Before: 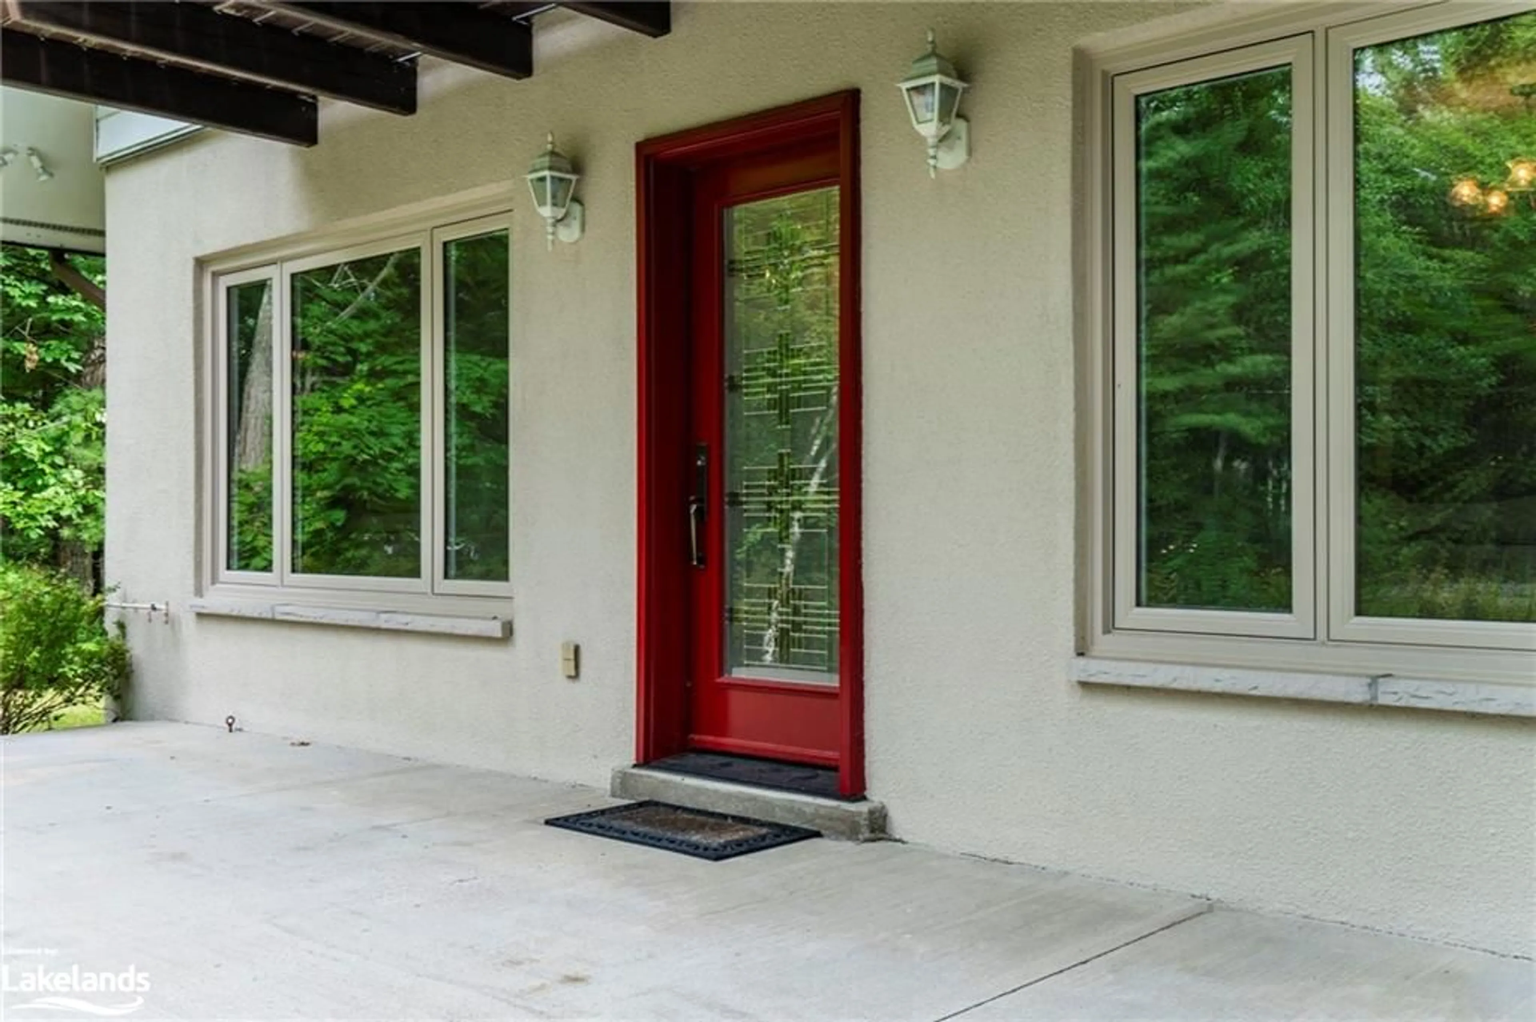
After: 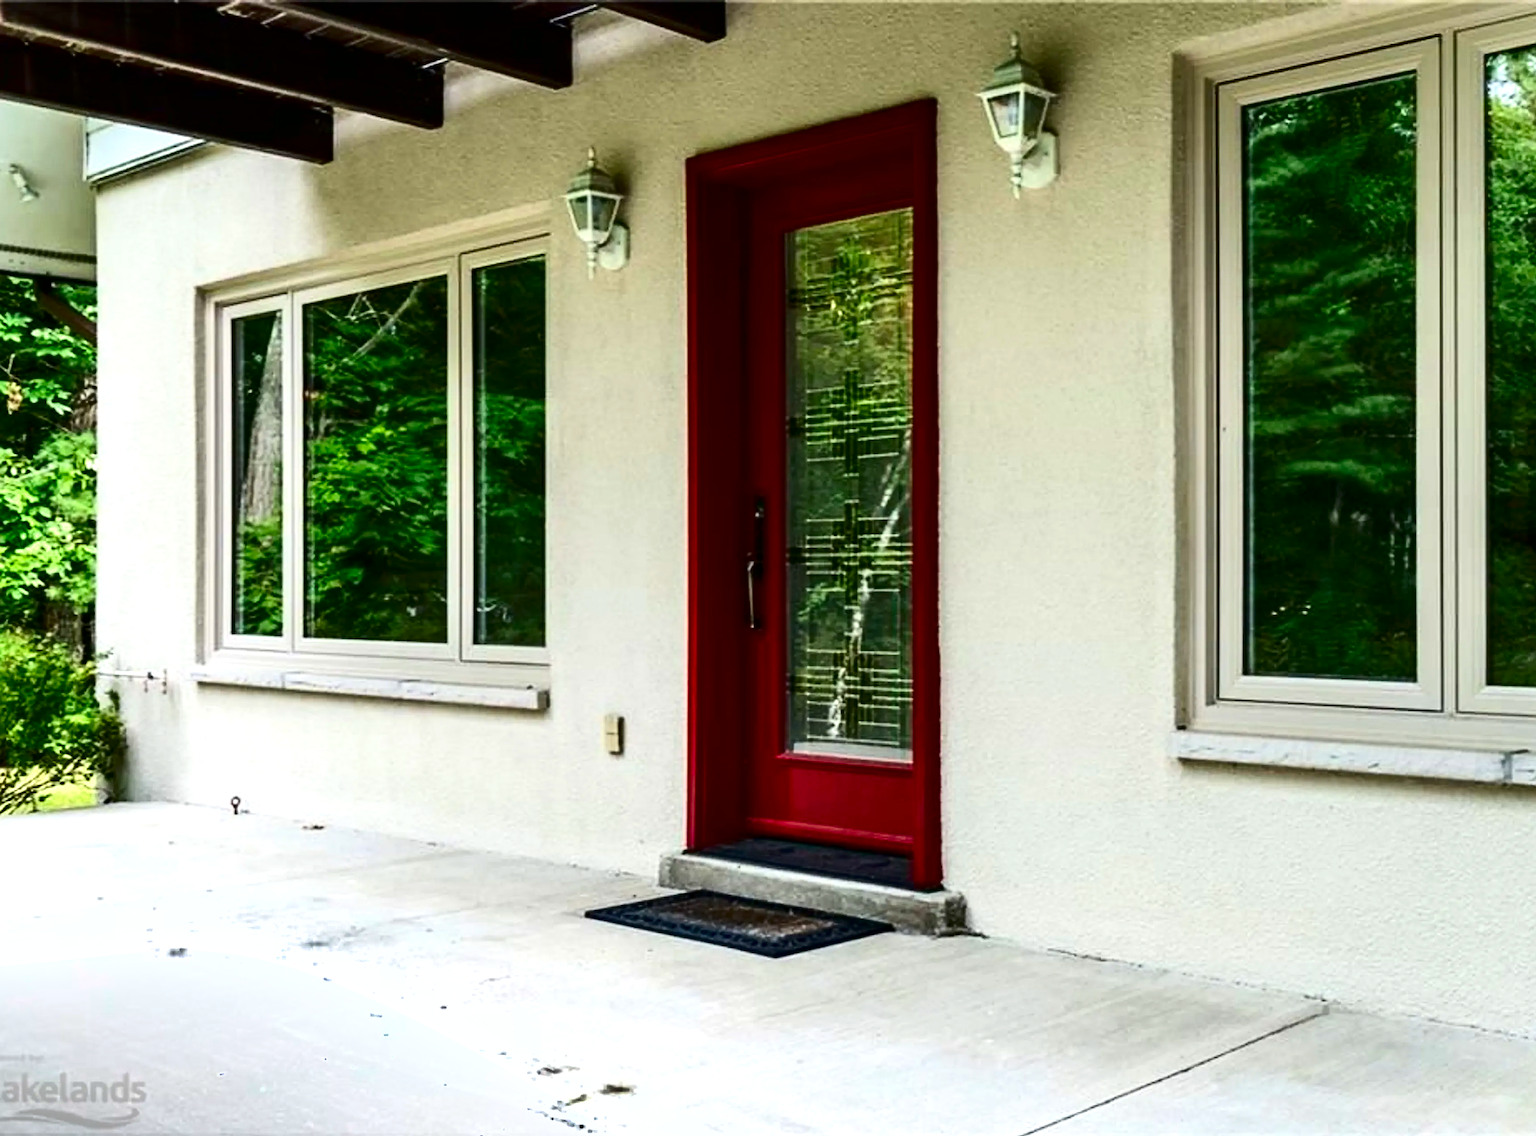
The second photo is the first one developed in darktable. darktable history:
shadows and highlights: radius 330.69, shadows 53.82, highlights -98.43, compress 94.45%, soften with gaussian
contrast brightness saturation: contrast 0.238, brightness -0.245, saturation 0.147
crop and rotate: left 1.247%, right 8.847%
sharpen: on, module defaults
exposure: black level correction 0, exposure 0.701 EV, compensate exposure bias true, compensate highlight preservation false
